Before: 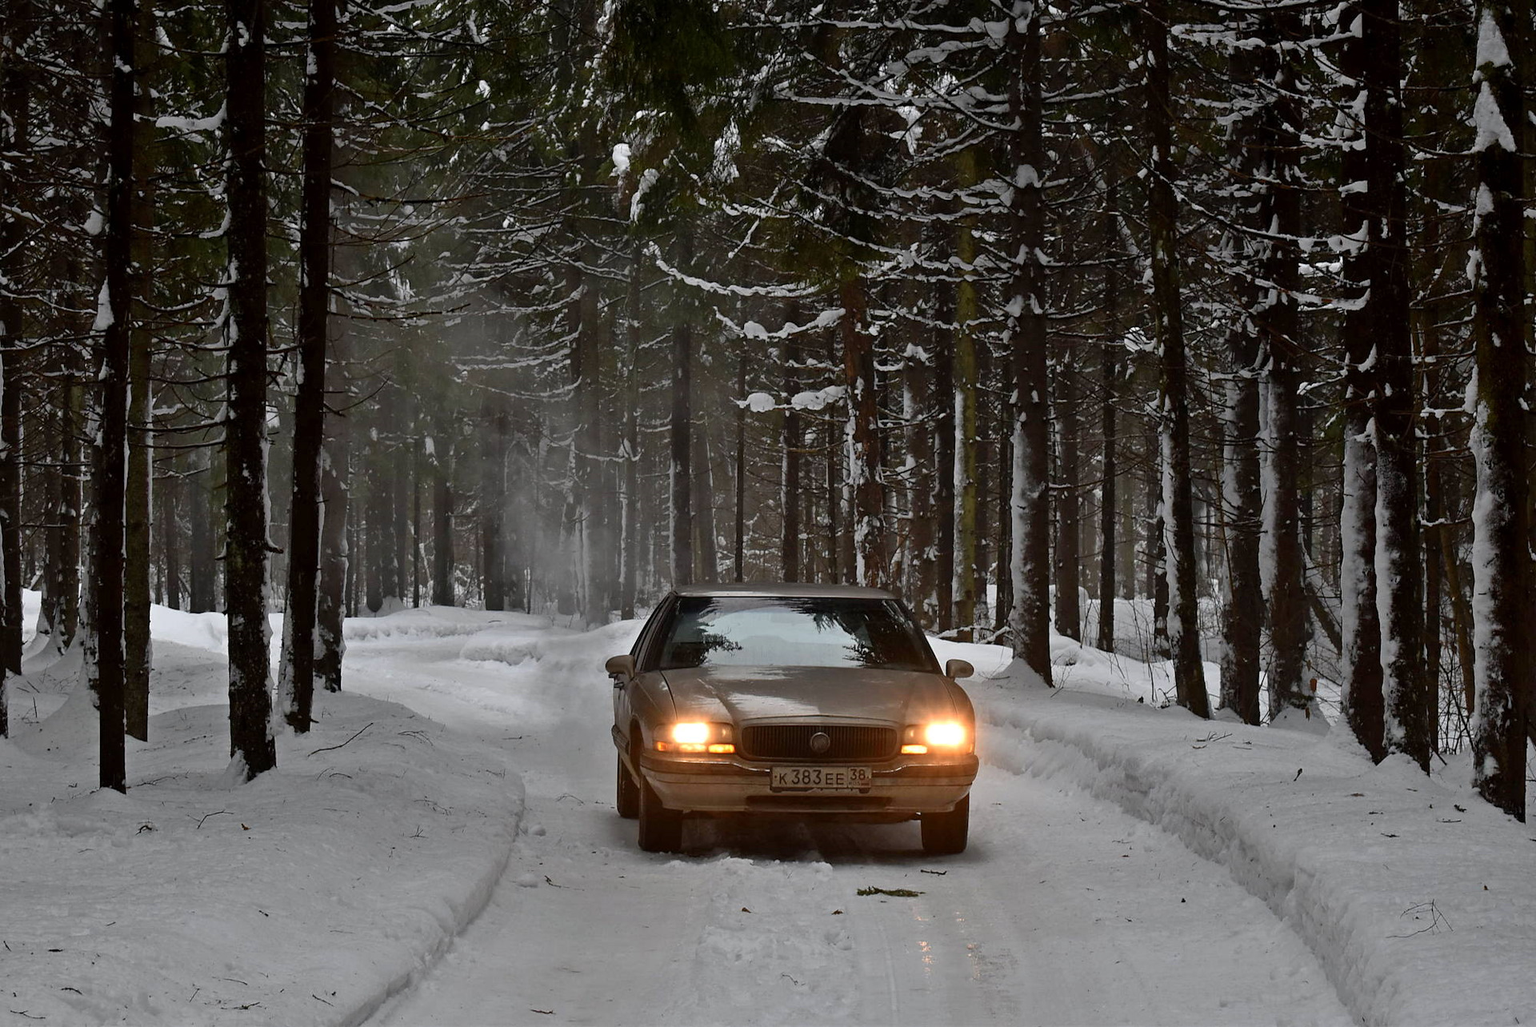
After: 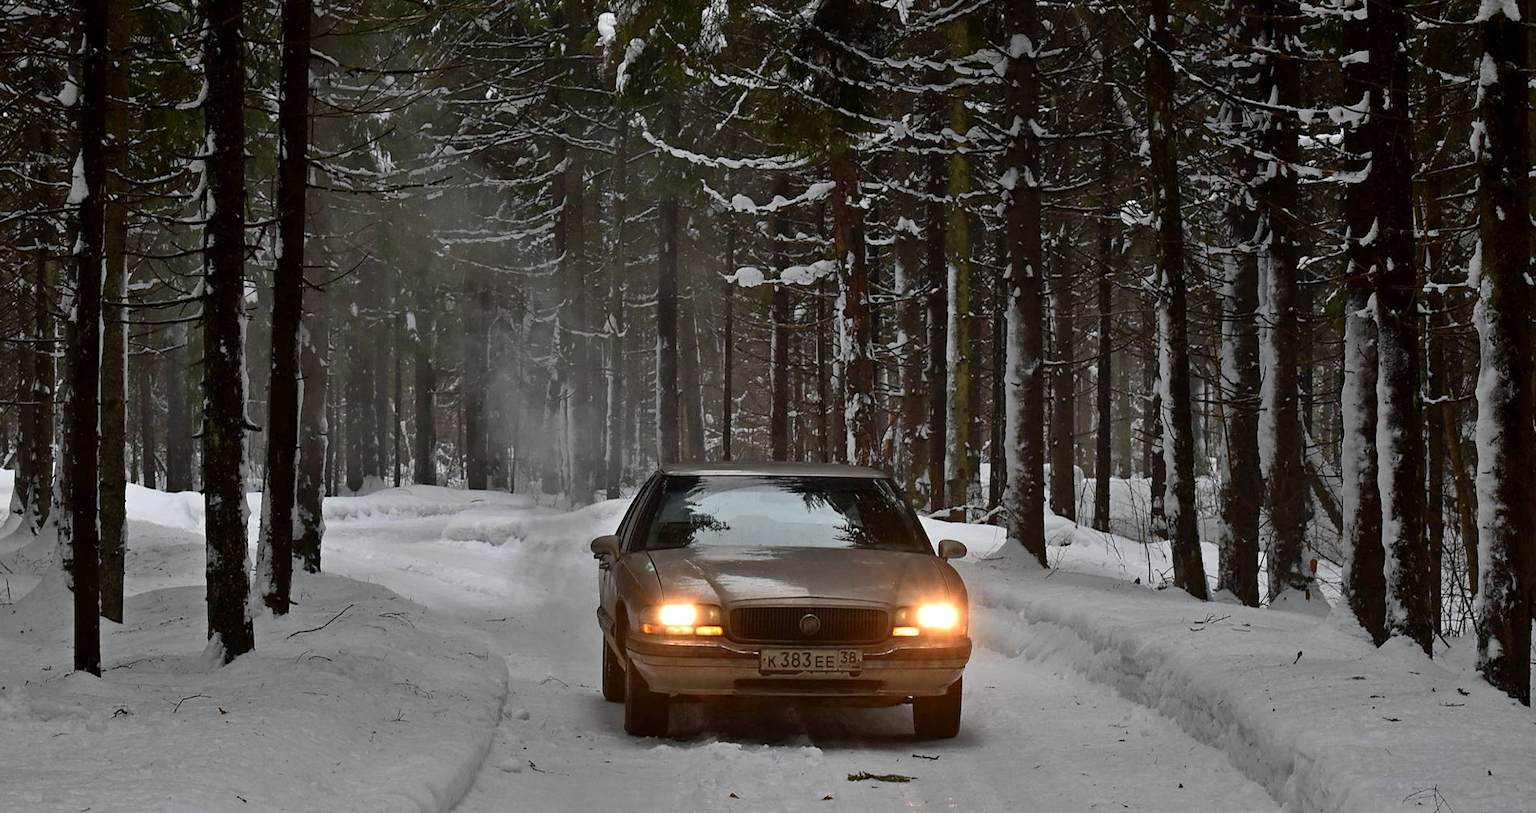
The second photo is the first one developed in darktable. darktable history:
crop and rotate: left 1.822%, top 12.908%, right 0.233%, bottom 9.482%
